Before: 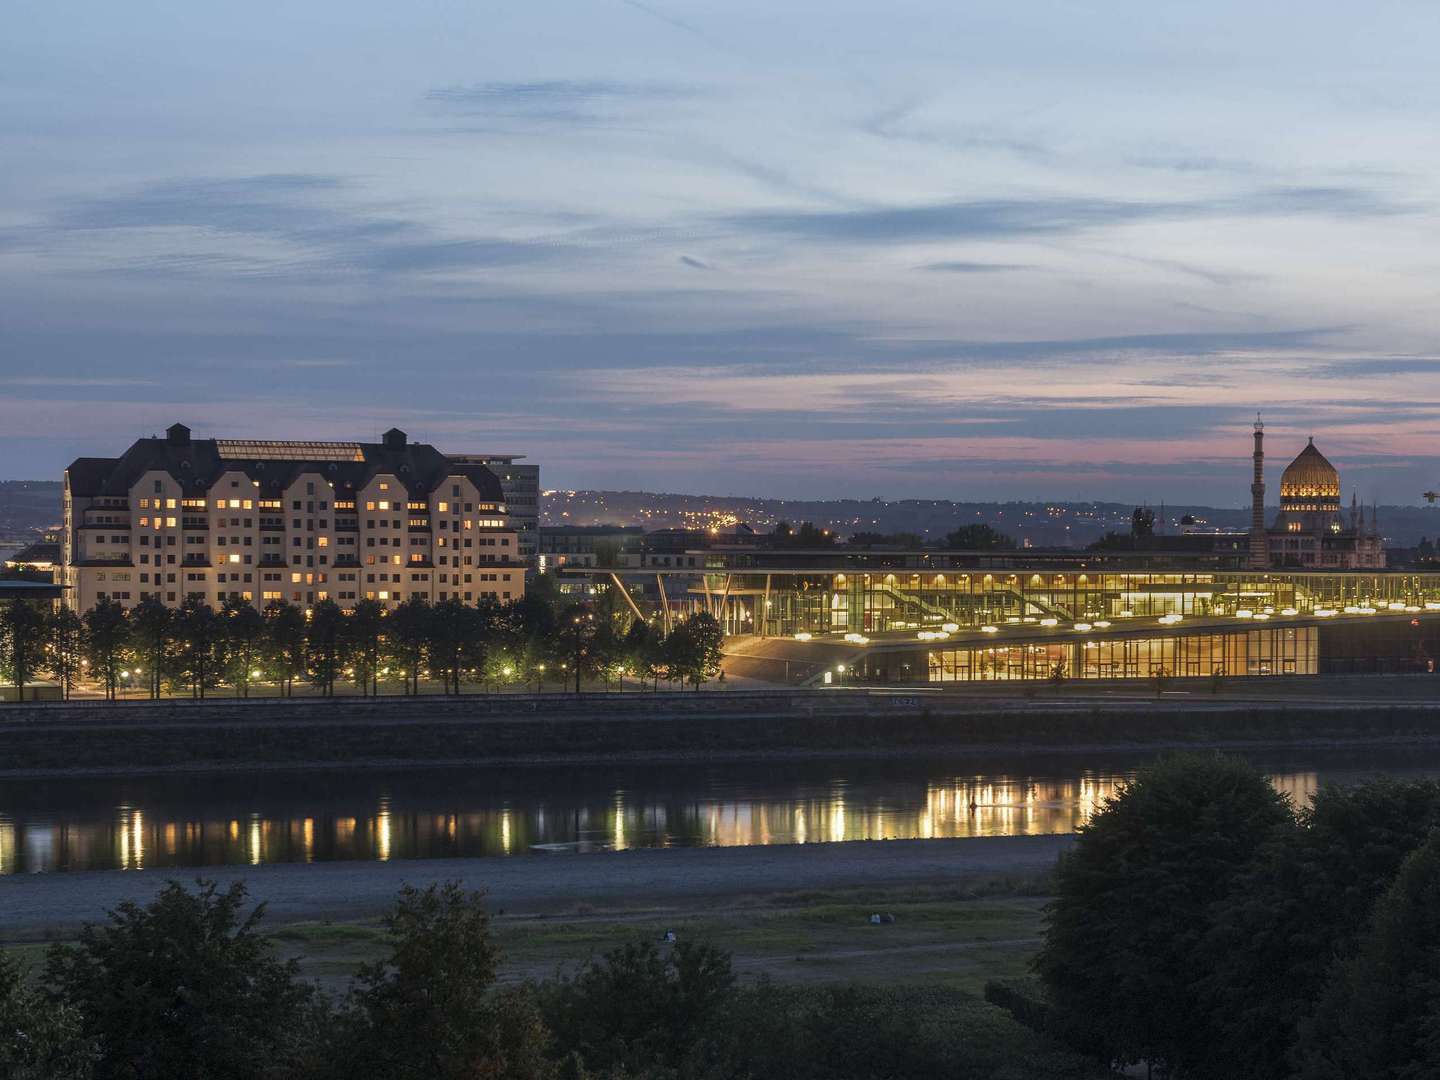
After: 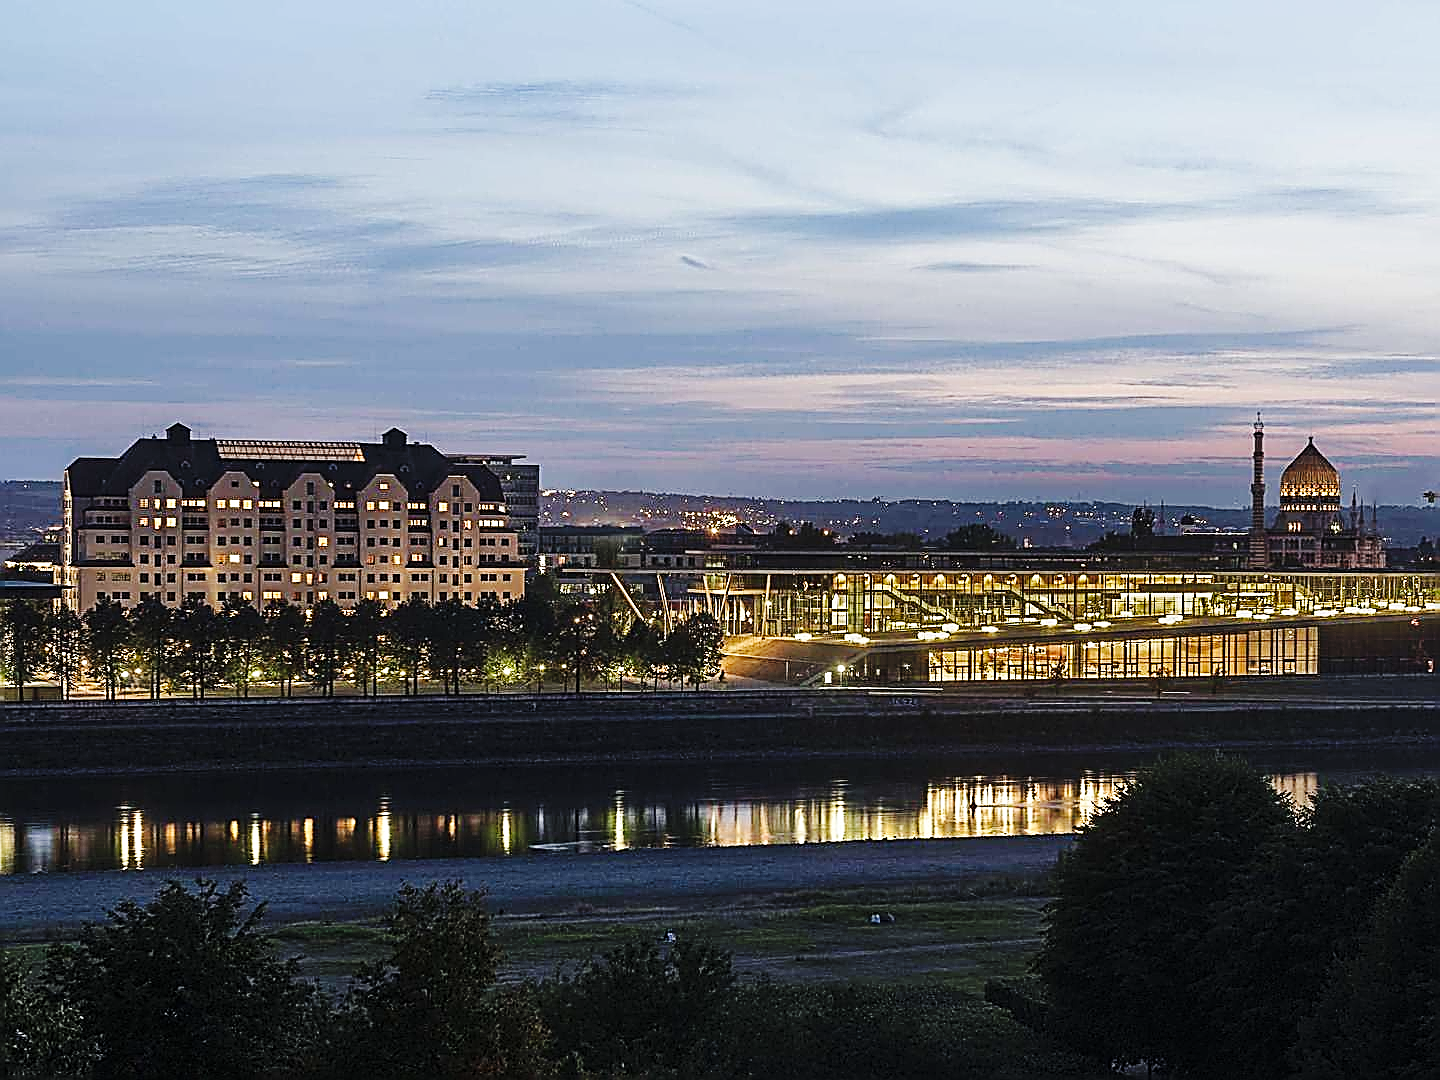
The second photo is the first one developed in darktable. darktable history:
base curve: curves: ch0 [(0, 0) (0.036, 0.025) (0.121, 0.166) (0.206, 0.329) (0.605, 0.79) (1, 1)], preserve colors none
sharpen: amount 2
